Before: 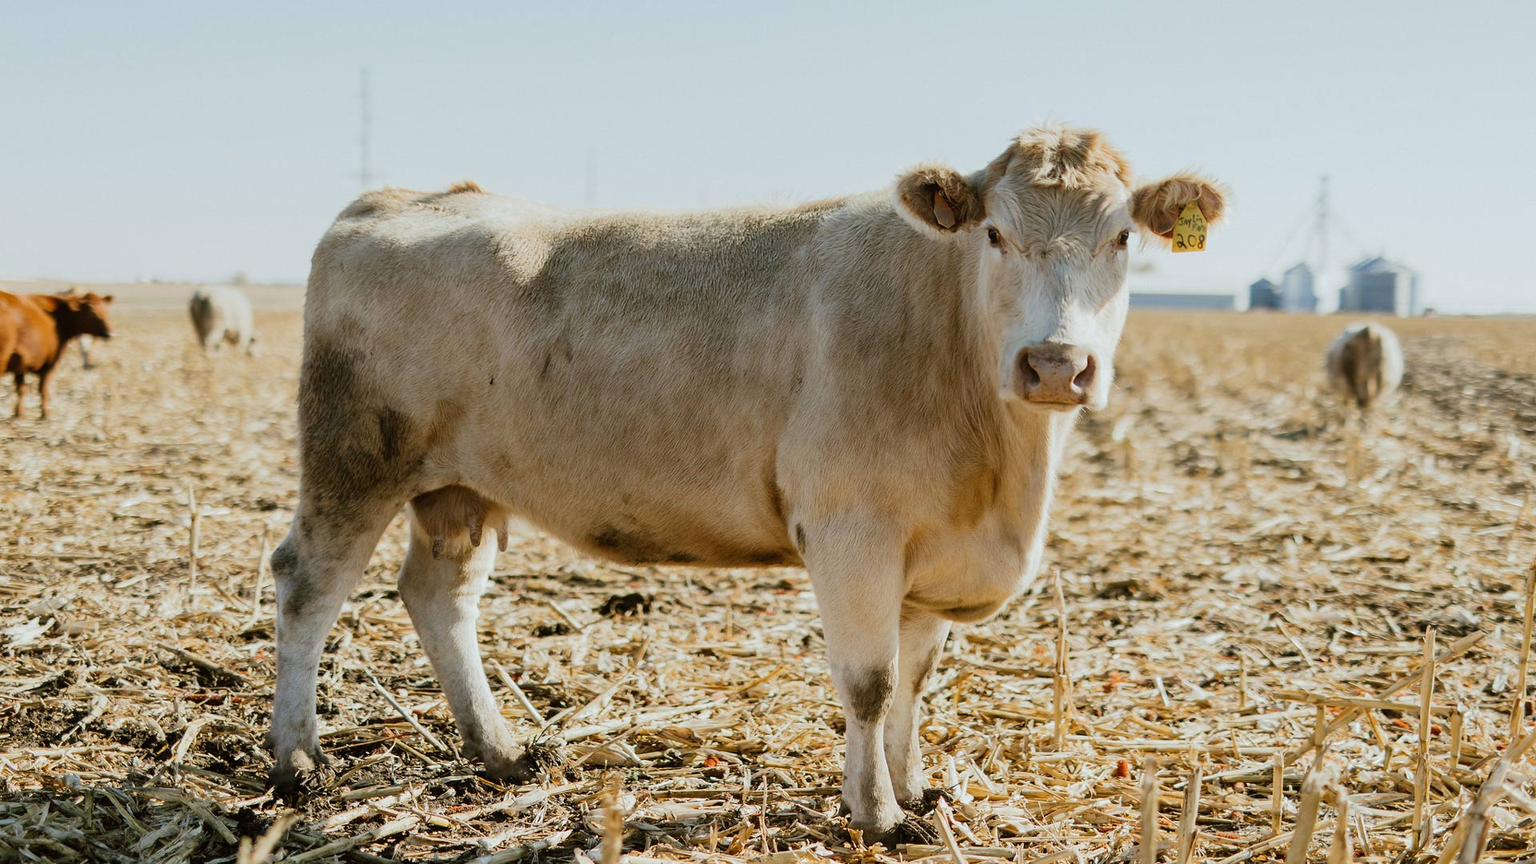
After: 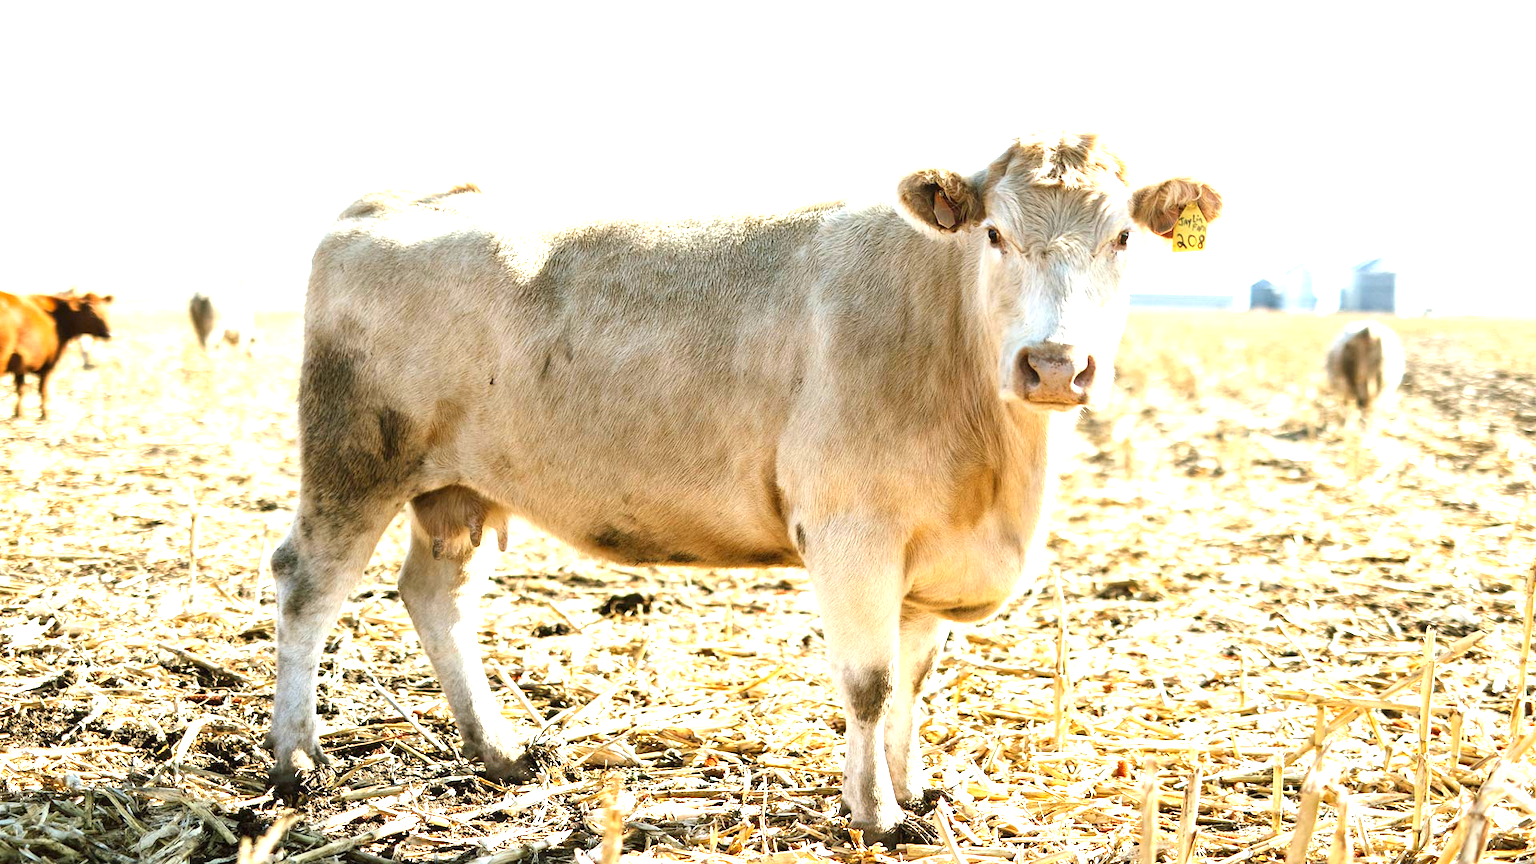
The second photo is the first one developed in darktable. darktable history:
exposure: exposure 1.524 EV, compensate highlight preservation false
